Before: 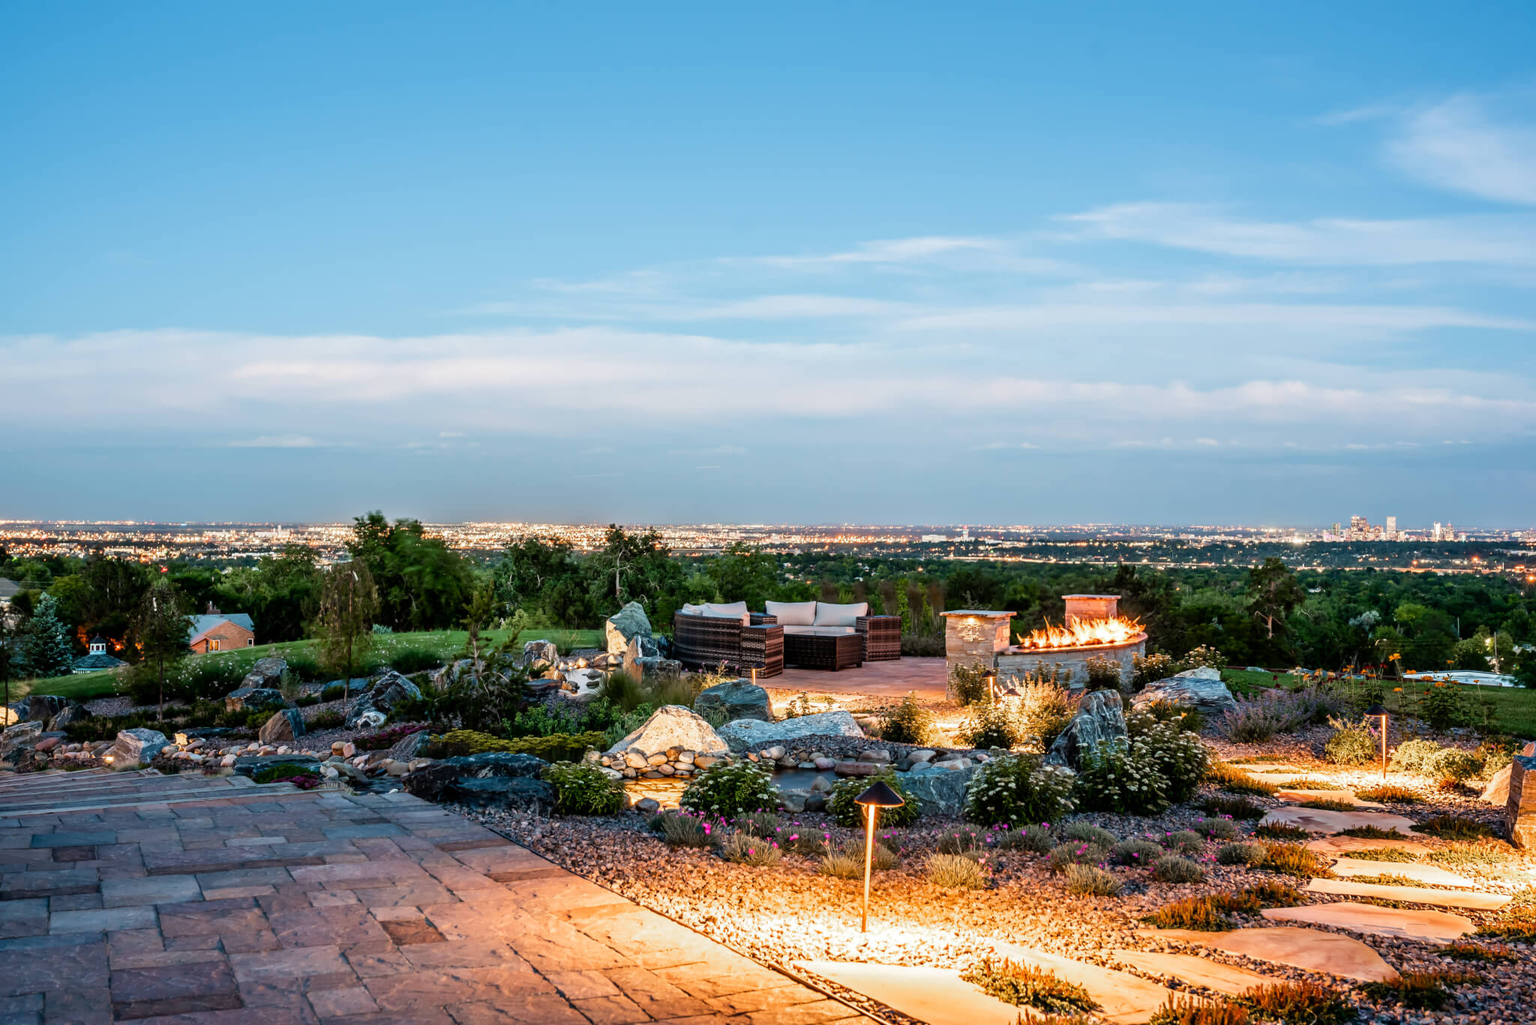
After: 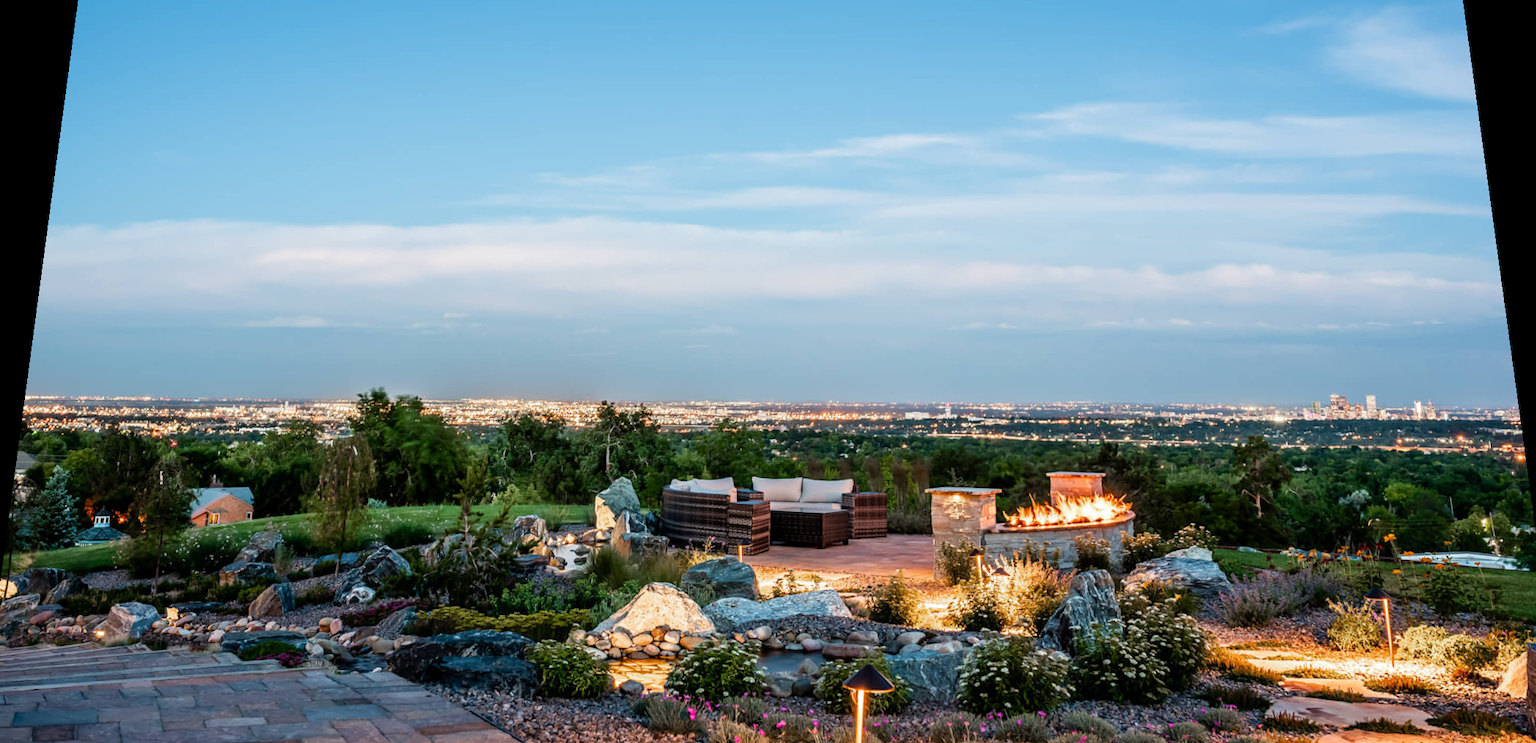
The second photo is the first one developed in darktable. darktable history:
crop: left 2.737%, top 7.287%, right 3.421%, bottom 20.179%
rotate and perspective: rotation 0.128°, lens shift (vertical) -0.181, lens shift (horizontal) -0.044, shear 0.001, automatic cropping off
